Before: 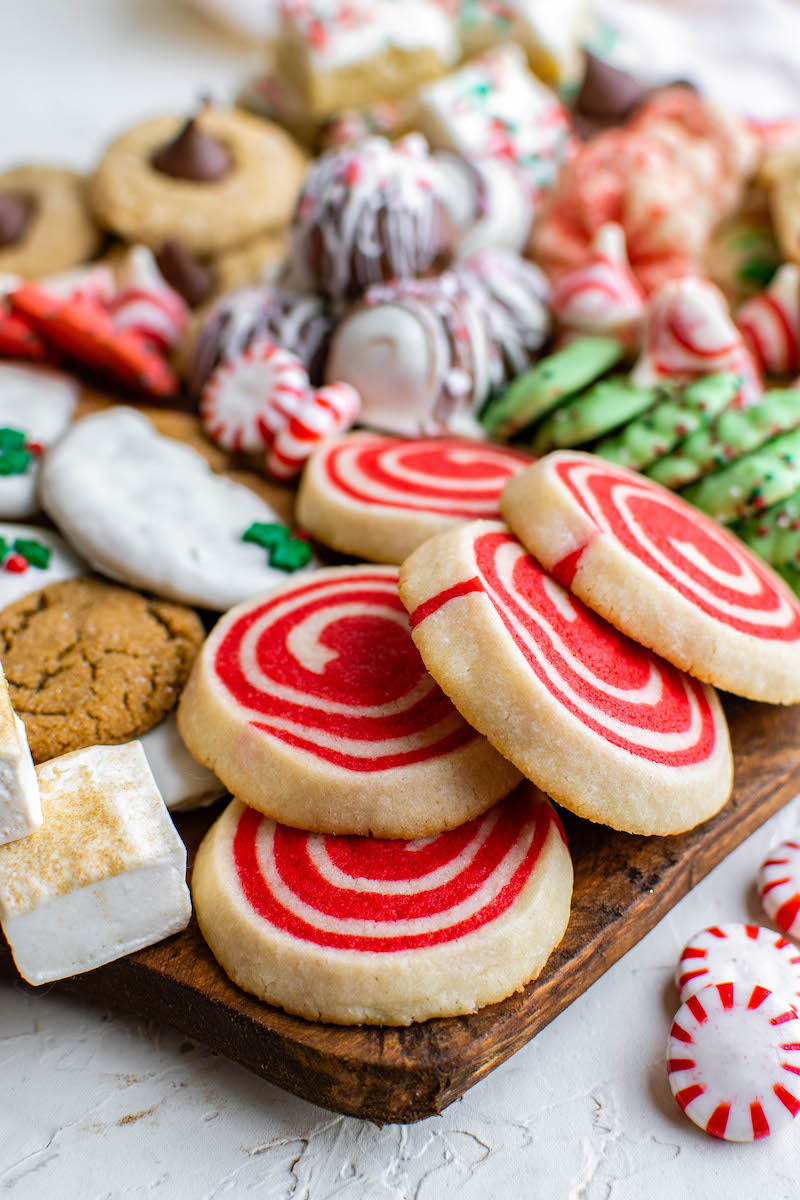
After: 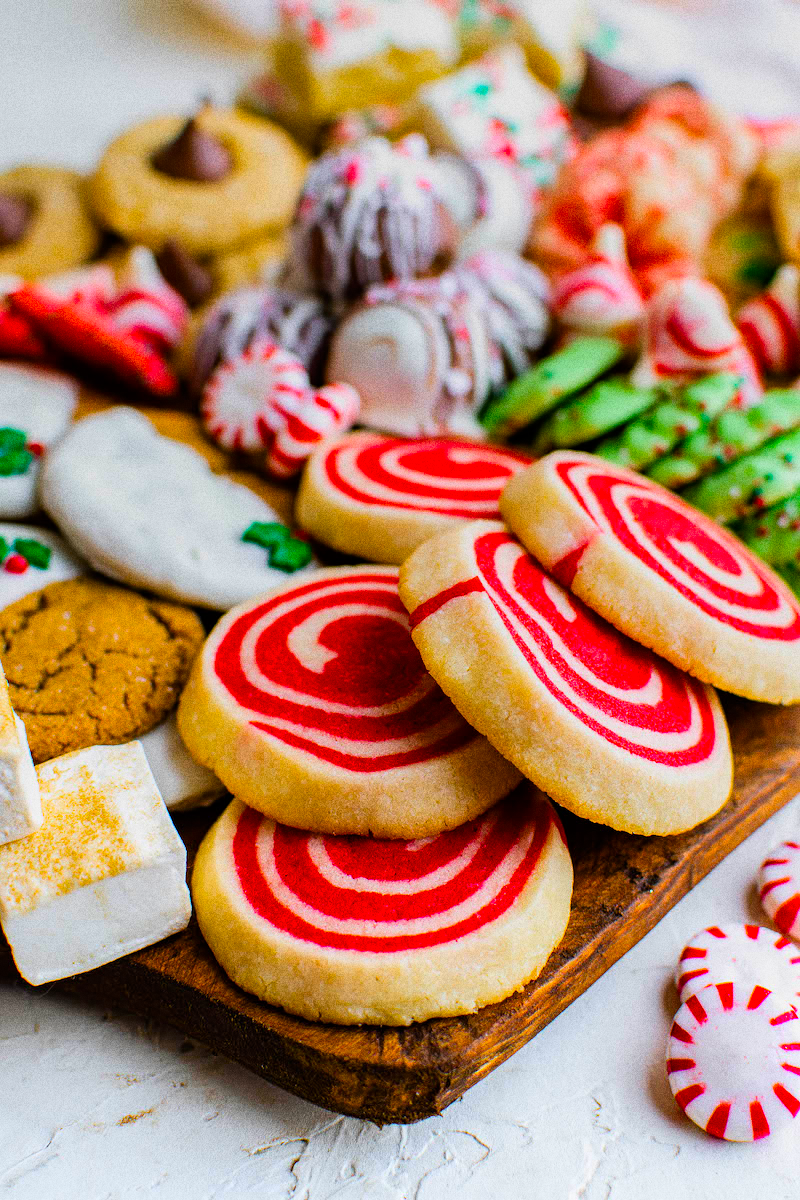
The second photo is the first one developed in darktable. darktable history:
contrast brightness saturation: saturation 0.1
grain: coarseness 8.68 ISO, strength 31.94%
tone curve: curves: ch0 [(0, 0) (0.004, 0.001) (0.133, 0.112) (0.325, 0.362) (0.832, 0.893) (1, 1)], color space Lab, linked channels, preserve colors none
graduated density: rotation 5.63°, offset 76.9
color balance rgb: linear chroma grading › global chroma 15%, perceptual saturation grading › global saturation 30%
